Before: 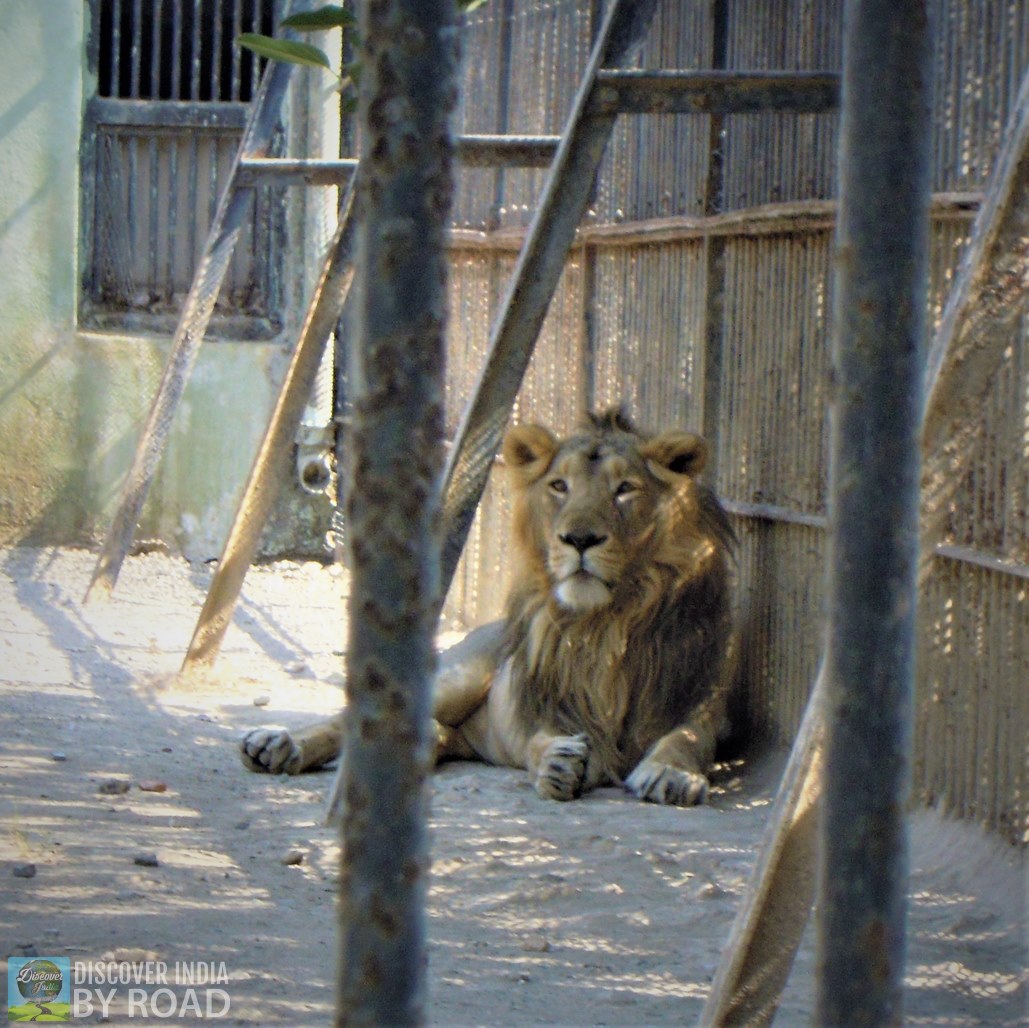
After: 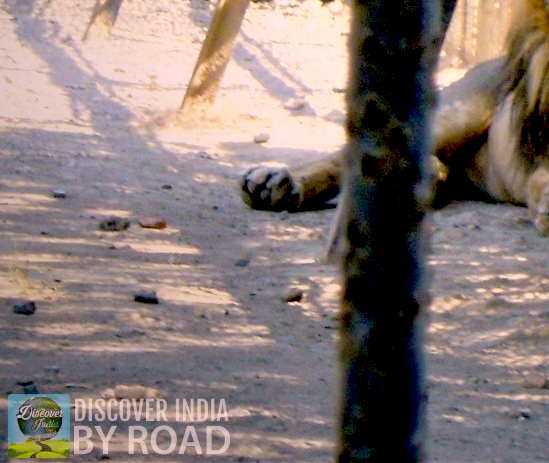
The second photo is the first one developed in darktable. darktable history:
exposure: black level correction 0.056, compensate highlight preservation false
color correction: highlights a* 12.23, highlights b* 5.41
crop and rotate: top 54.778%, right 46.61%, bottom 0.159%
